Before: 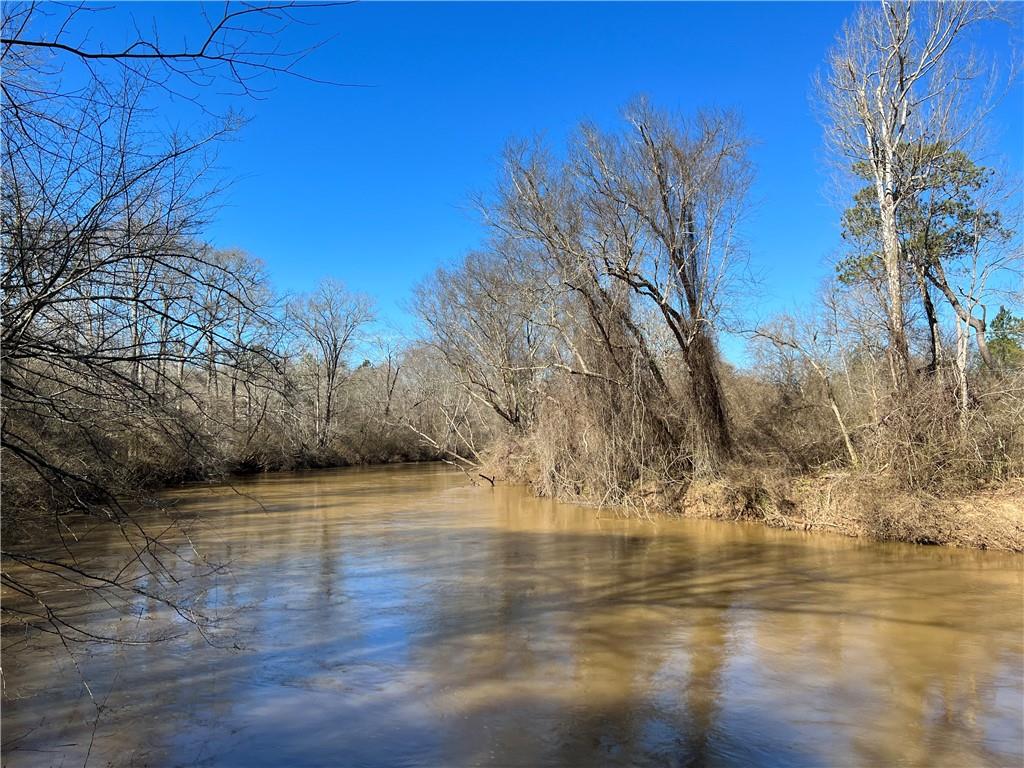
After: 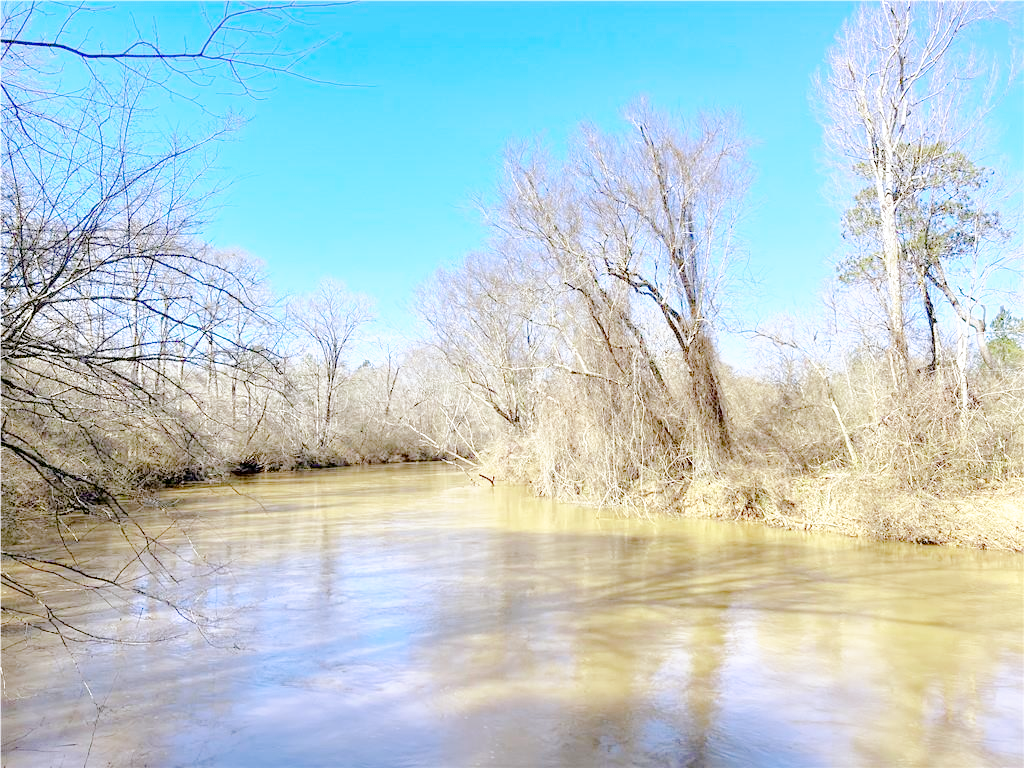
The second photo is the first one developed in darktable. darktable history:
tone curve: curves: ch0 [(0, 0) (0.003, 0) (0.011, 0.001) (0.025, 0.001) (0.044, 0.002) (0.069, 0.007) (0.1, 0.015) (0.136, 0.027) (0.177, 0.066) (0.224, 0.122) (0.277, 0.219) (0.335, 0.327) (0.399, 0.432) (0.468, 0.527) (0.543, 0.615) (0.623, 0.695) (0.709, 0.777) (0.801, 0.874) (0.898, 0.973) (1, 1)], preserve colors none
color look up table: target L [84.24, 90.44, 84.74, 78.25, 75.39, 50.94, 71.4, 68.27, 65.1, 58.73, 42.34, 51.28, 48.47, 15.24, 200.07, 99.61, 76.35, 73.06, 74.27, 63.6, 54.62, 50.95, 46.49, 38.43, 36.33, 30.39, 9.959, 83.8, 73.99, 78.31, 59.46, 69.75, 56.87, 60.03, 53.26, 46.51, 50.27, 48.84, 39.71, 35.46, 31.79, 28.93, 10.02, 81.09, 74.57, 67.38, 55.22, 33.2, 0.941], target a [-10.33, -14, -15.24, -51.98, -4.414, -42.47, -55.92, -3.063, -61.79, -20.15, -31.19, -40.08, -30.16, -15.52, 0, 2.139, 9.464, 25.64, 13.92, 24.06, 68.18, 61.74, 52.55, 7.231, 21.27, 30.89, 16.34, 3.447, 35.71, 3.925, 71.76, 28.46, 73.71, -12.32, 62.06, 9.987, 36.29, 71.82, 23.77, 16.92, 33.22, 37.23, 17.76, -40.6, -35.17, -40.13, -7.854, -11.49, -3.146], target b [36.91, 50.08, -12.04, -2.243, 68.81, 37.57, 21.33, 59.87, 50.29, 32.12, 29.22, 24.61, 36.05, 25.52, 0, -1.969, 70.69, 14.49, 45.96, 11.75, 1.371, 46.6, 34.56, 4.382, 27.24, 27.04, 17.94, -26.23, -27.2, -23.71, -44.36, -31.63, -35.94, -47.86, -9.667, -26.66, -39.29, -60.1, -78.21, -60.25, -21.1, -68.97, -25.05, -22.61, -30.56, -18.39, -32.58, -5.284, -7.404], num patches 49
